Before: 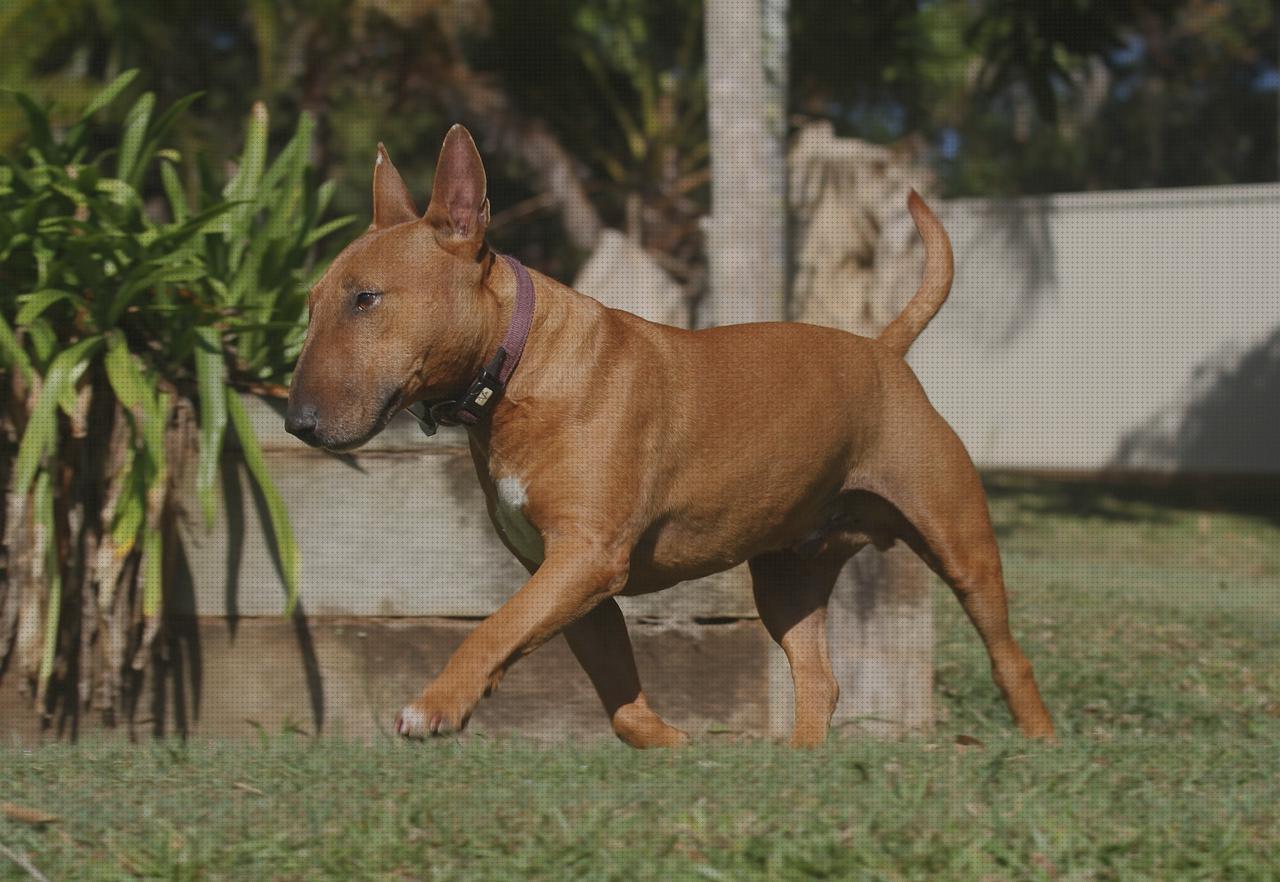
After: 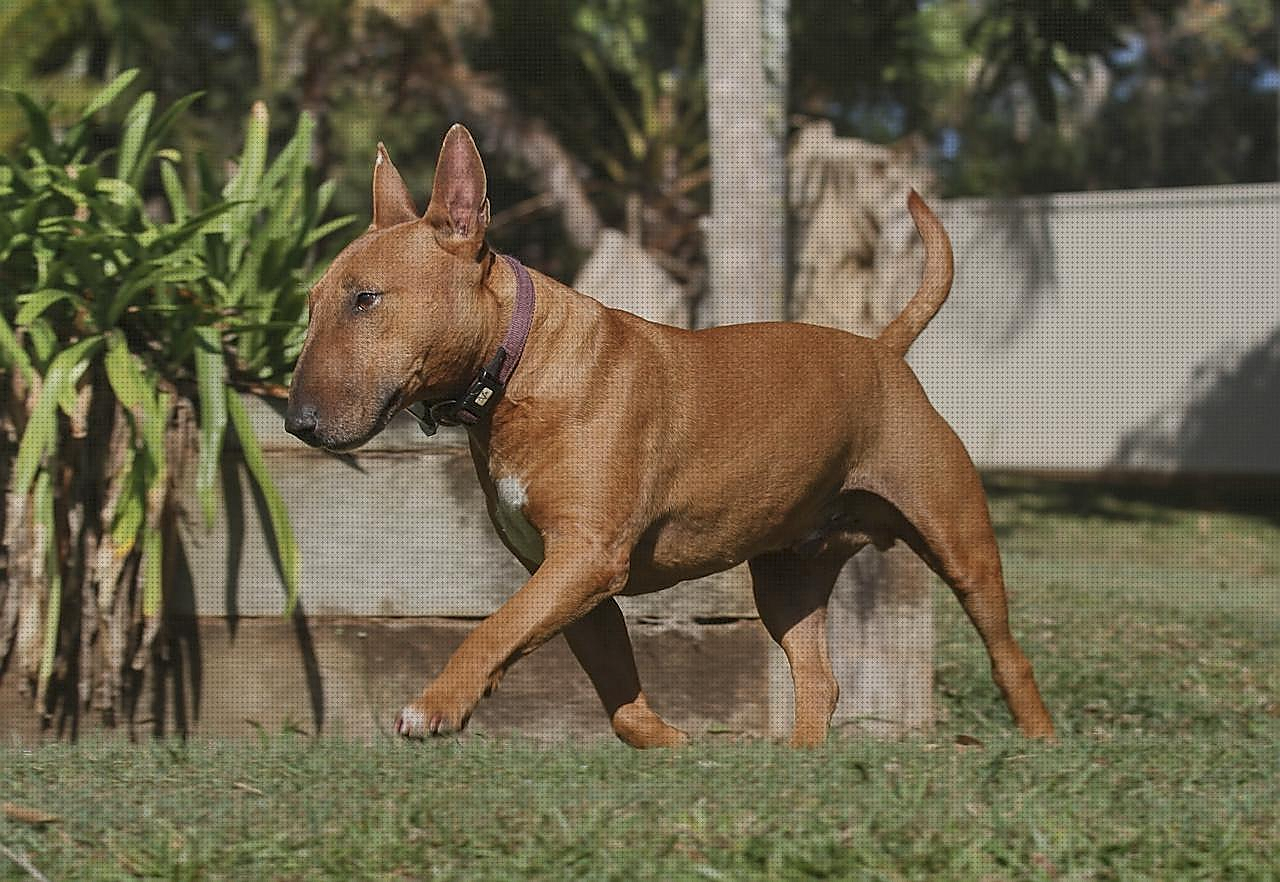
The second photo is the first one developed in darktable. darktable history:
local contrast: on, module defaults
sharpen: radius 1.373, amount 1.262, threshold 0.706
shadows and highlights: shadows 59.83, highlights color adjustment 77.99%, soften with gaussian
